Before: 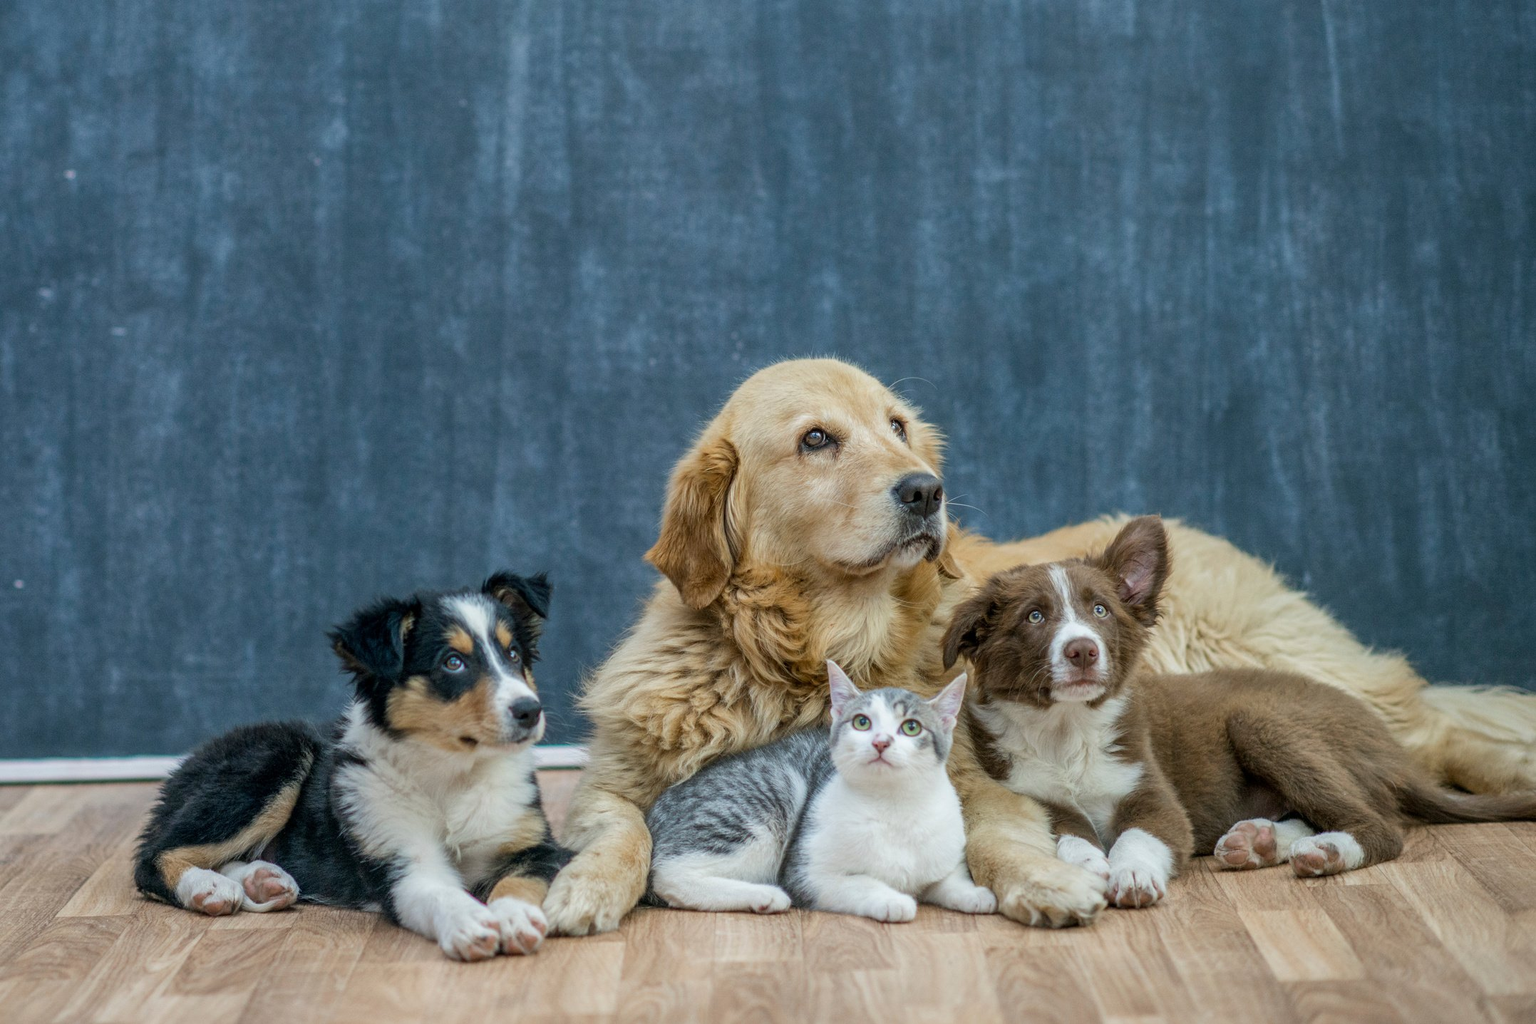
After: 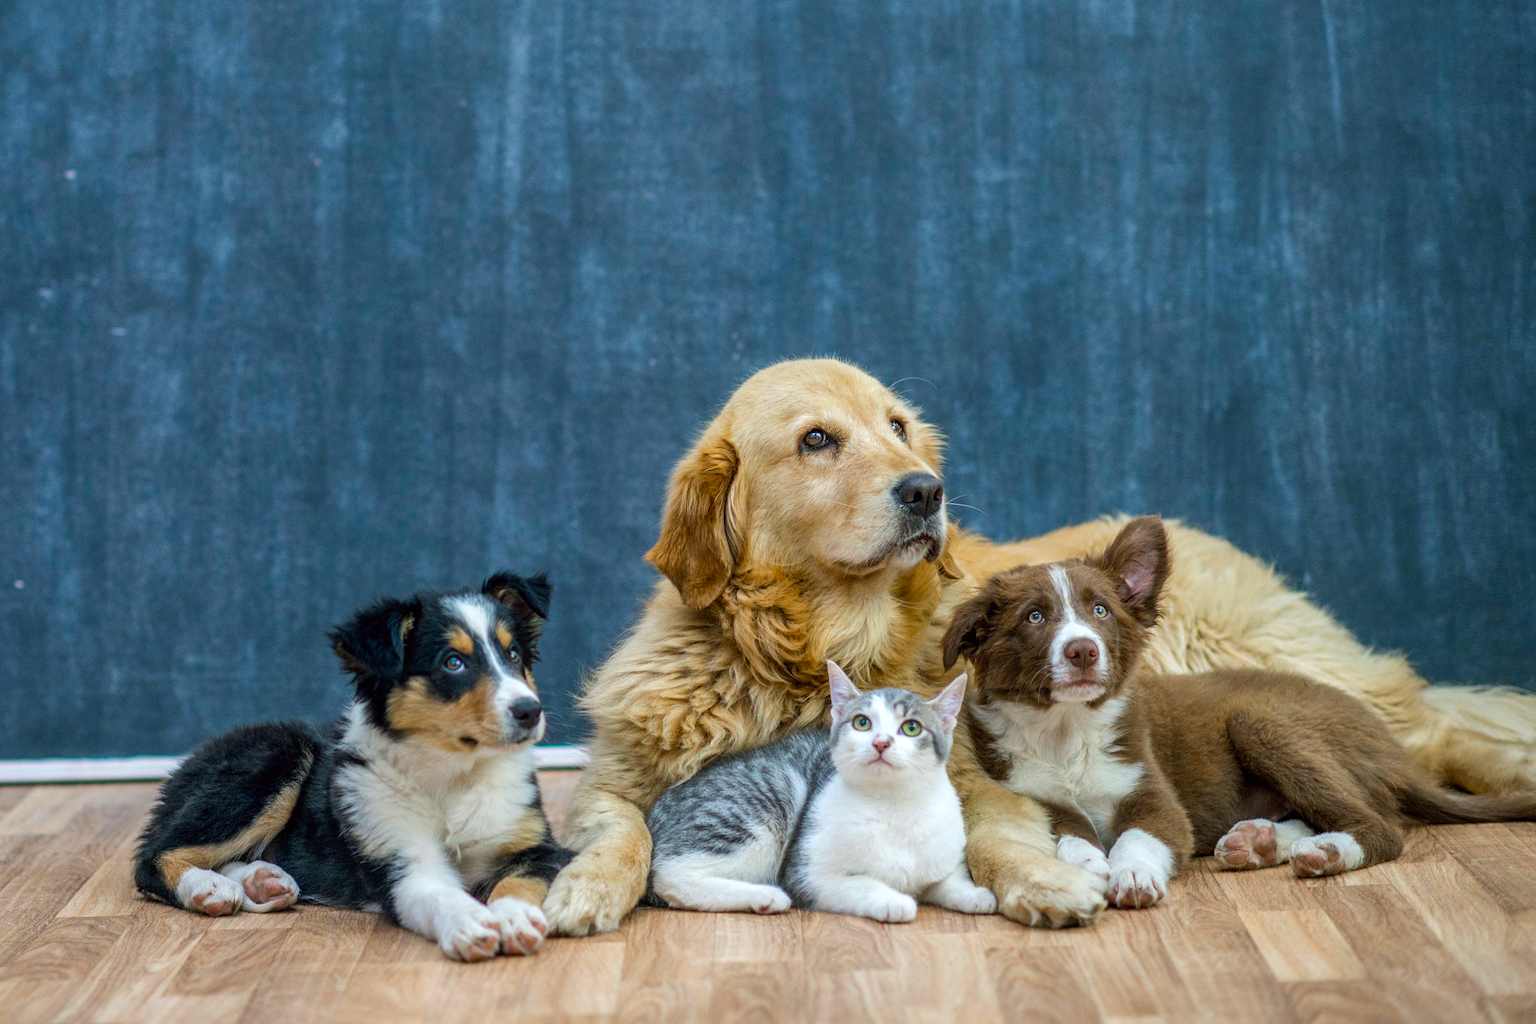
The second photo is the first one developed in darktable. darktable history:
color balance: lift [1, 1.001, 0.999, 1.001], gamma [1, 1.004, 1.007, 0.993], gain [1, 0.991, 0.987, 1.013], contrast 10%, output saturation 120%
